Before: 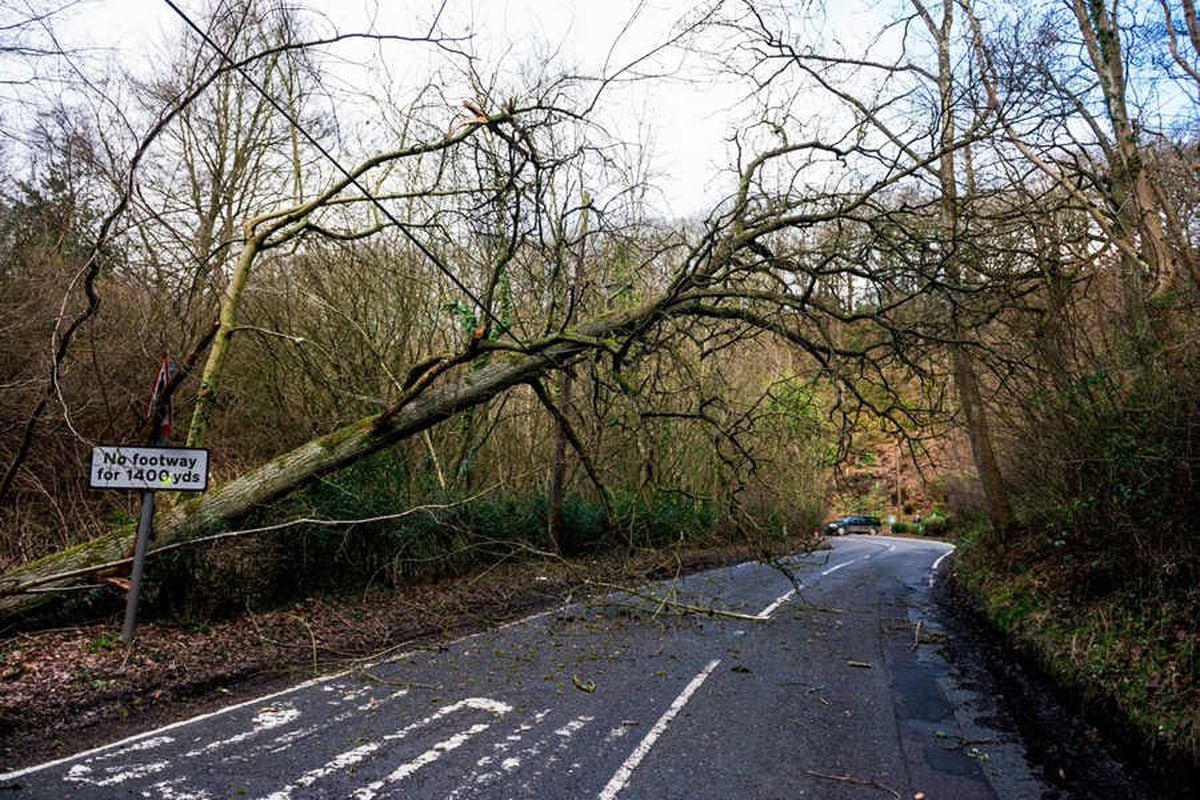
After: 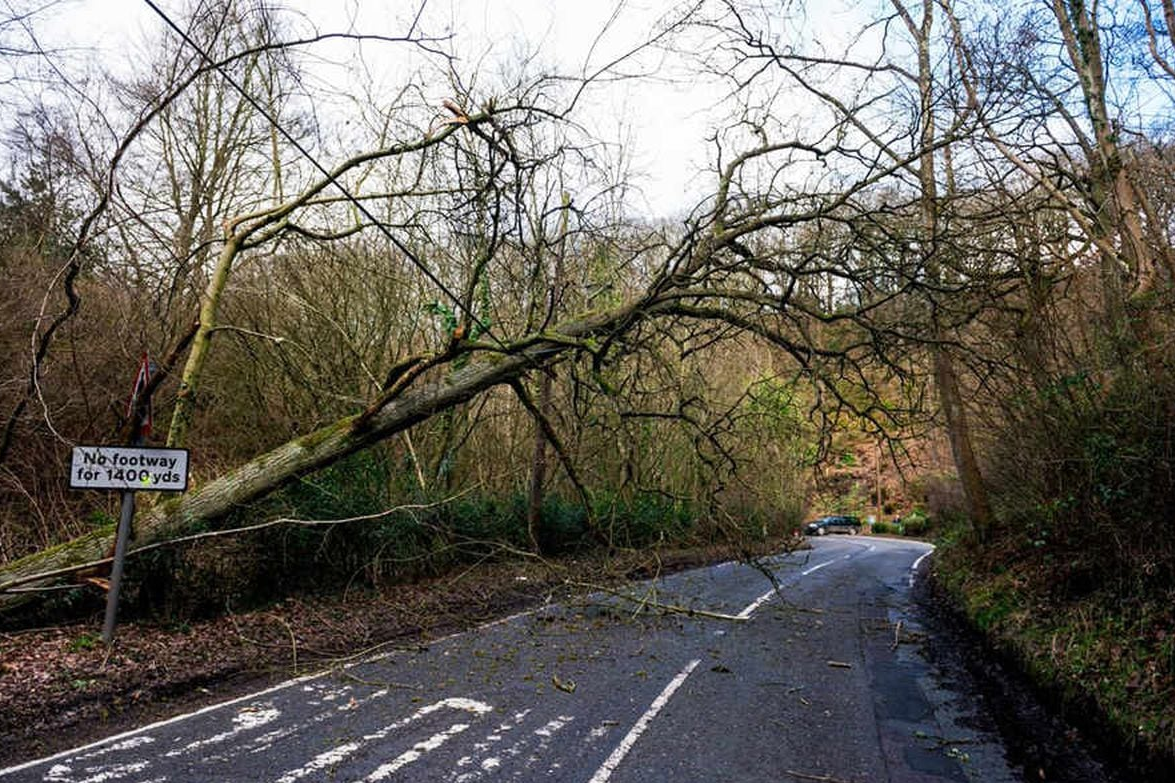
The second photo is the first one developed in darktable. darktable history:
crop: left 1.743%, right 0.268%, bottom 2.011%
rotate and perspective: automatic cropping off
